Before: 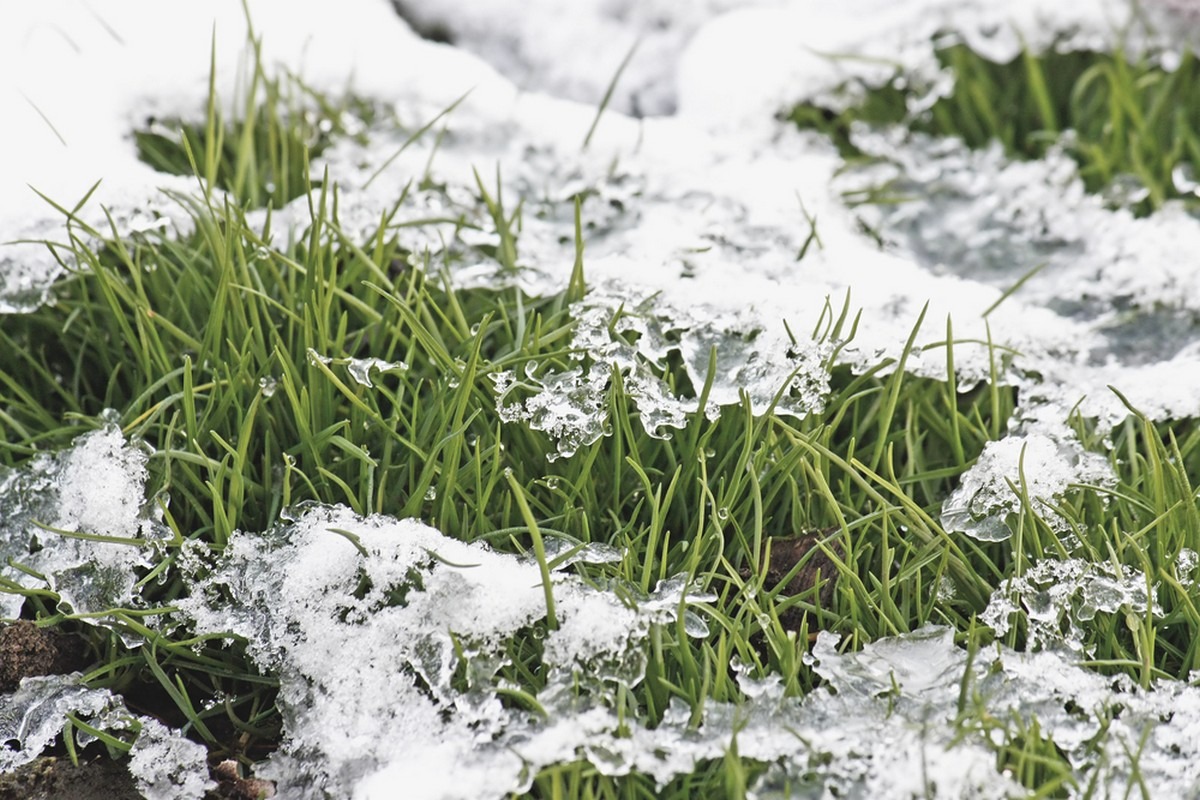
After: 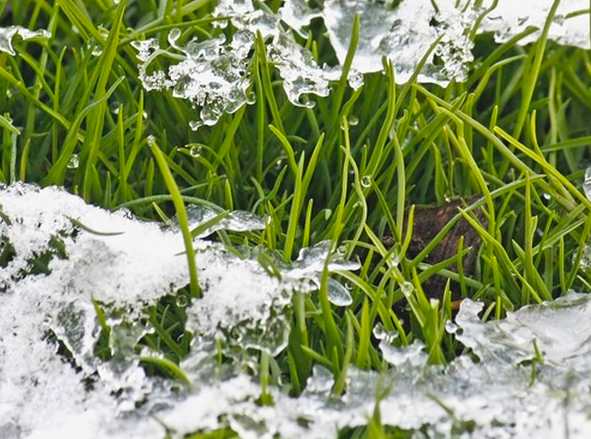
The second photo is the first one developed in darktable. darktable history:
color balance rgb: shadows lift › chroma 2.056%, shadows lift › hue 249.3°, linear chroma grading › global chroma 19.814%, perceptual saturation grading › global saturation 29.614%
crop: left 29.751%, top 41.549%, right 20.972%, bottom 3.482%
